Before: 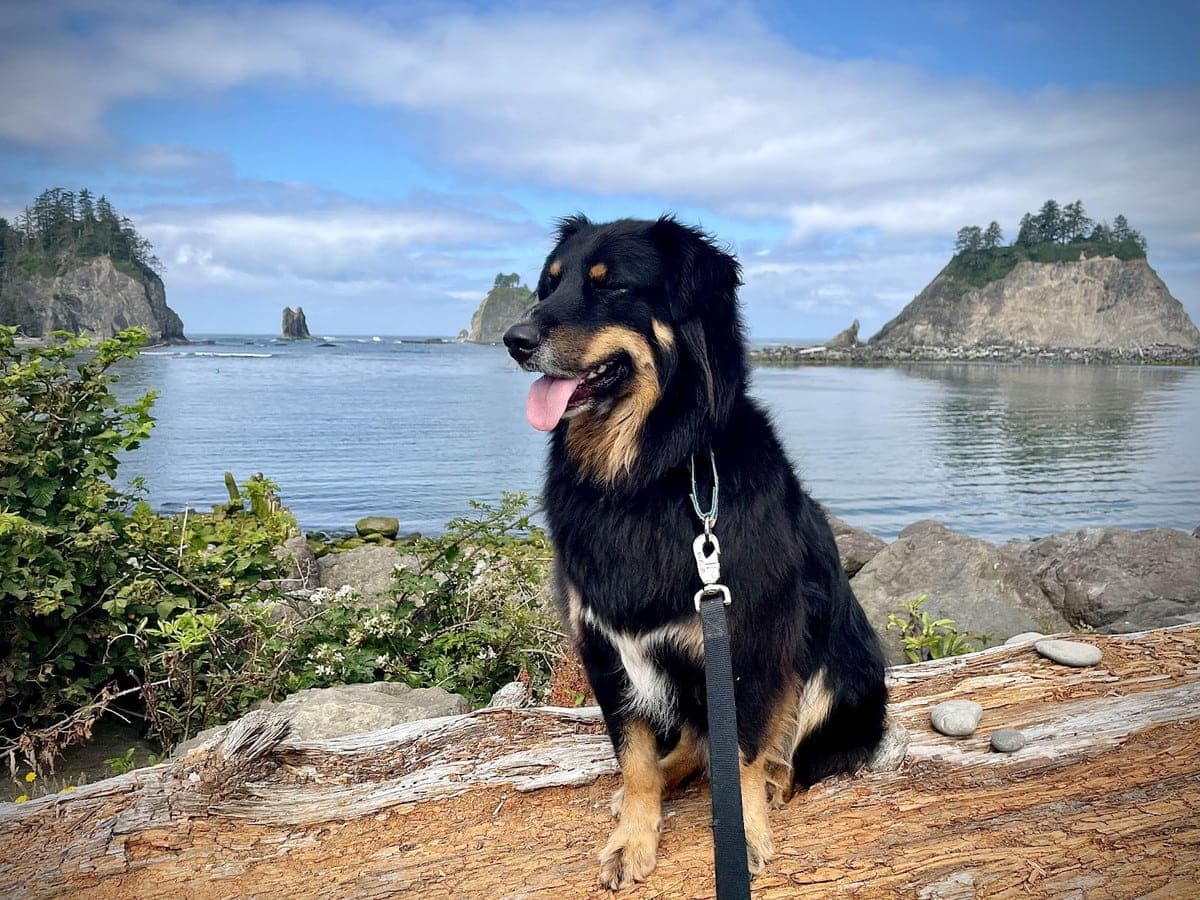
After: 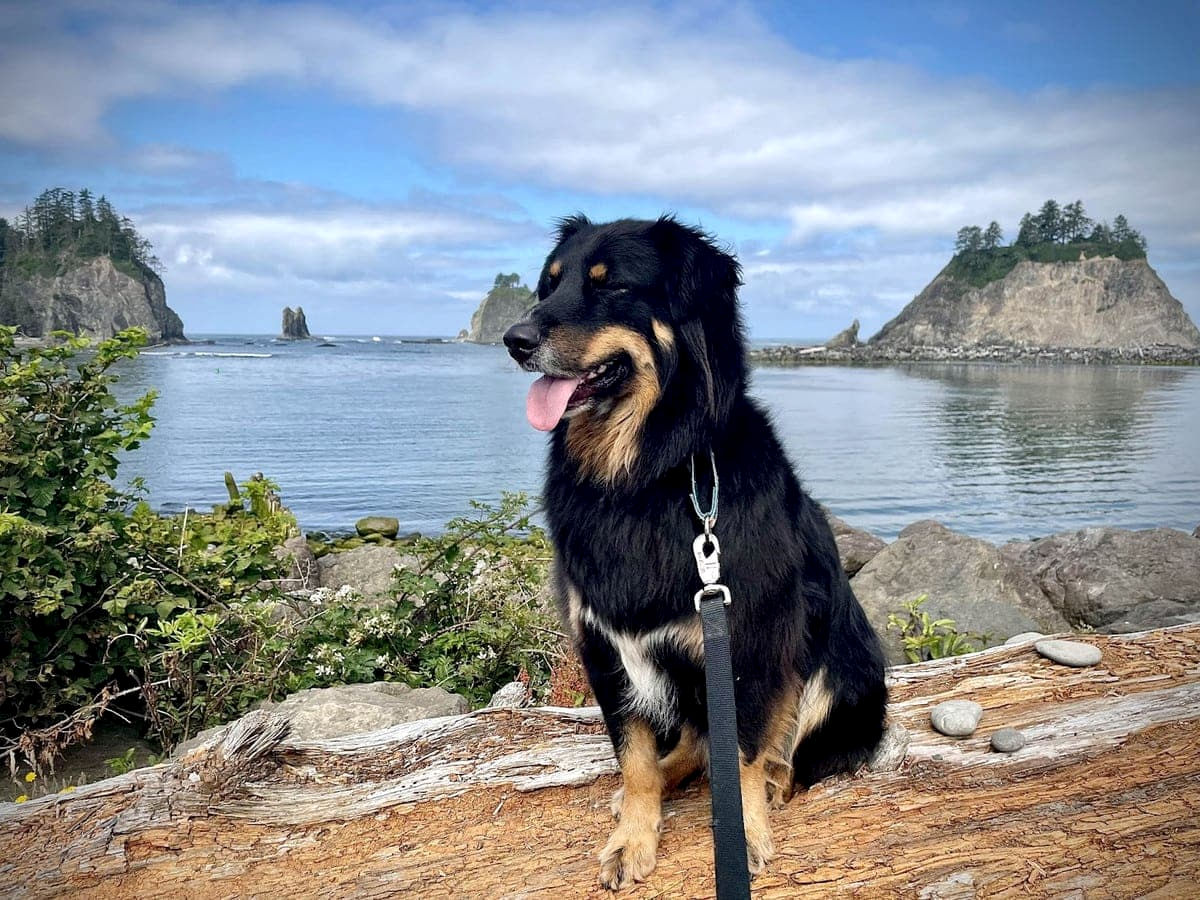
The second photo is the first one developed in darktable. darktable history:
local contrast: highlights 102%, shadows 103%, detail 119%, midtone range 0.2
tone equalizer: edges refinement/feathering 500, mask exposure compensation -1.57 EV, preserve details no
